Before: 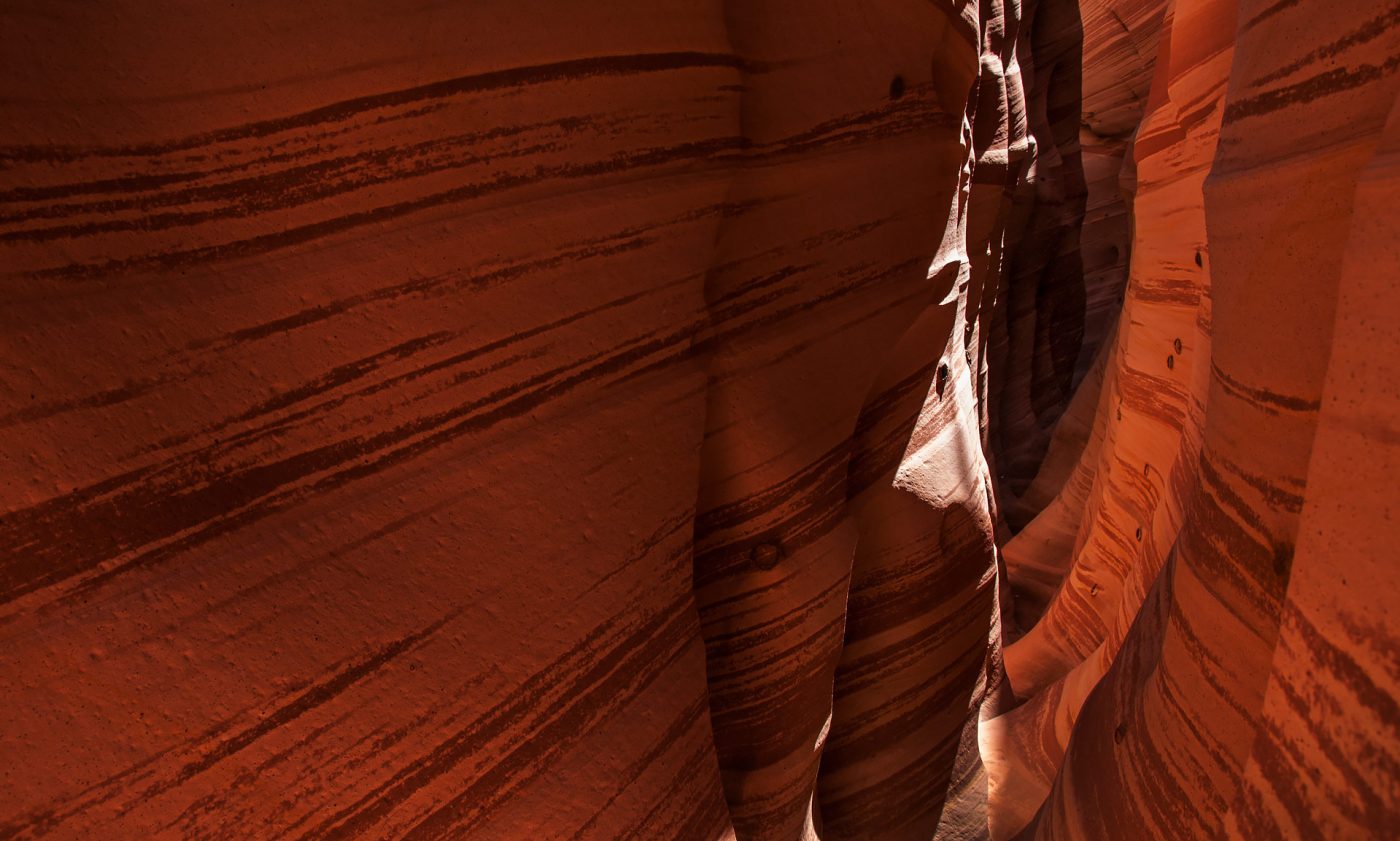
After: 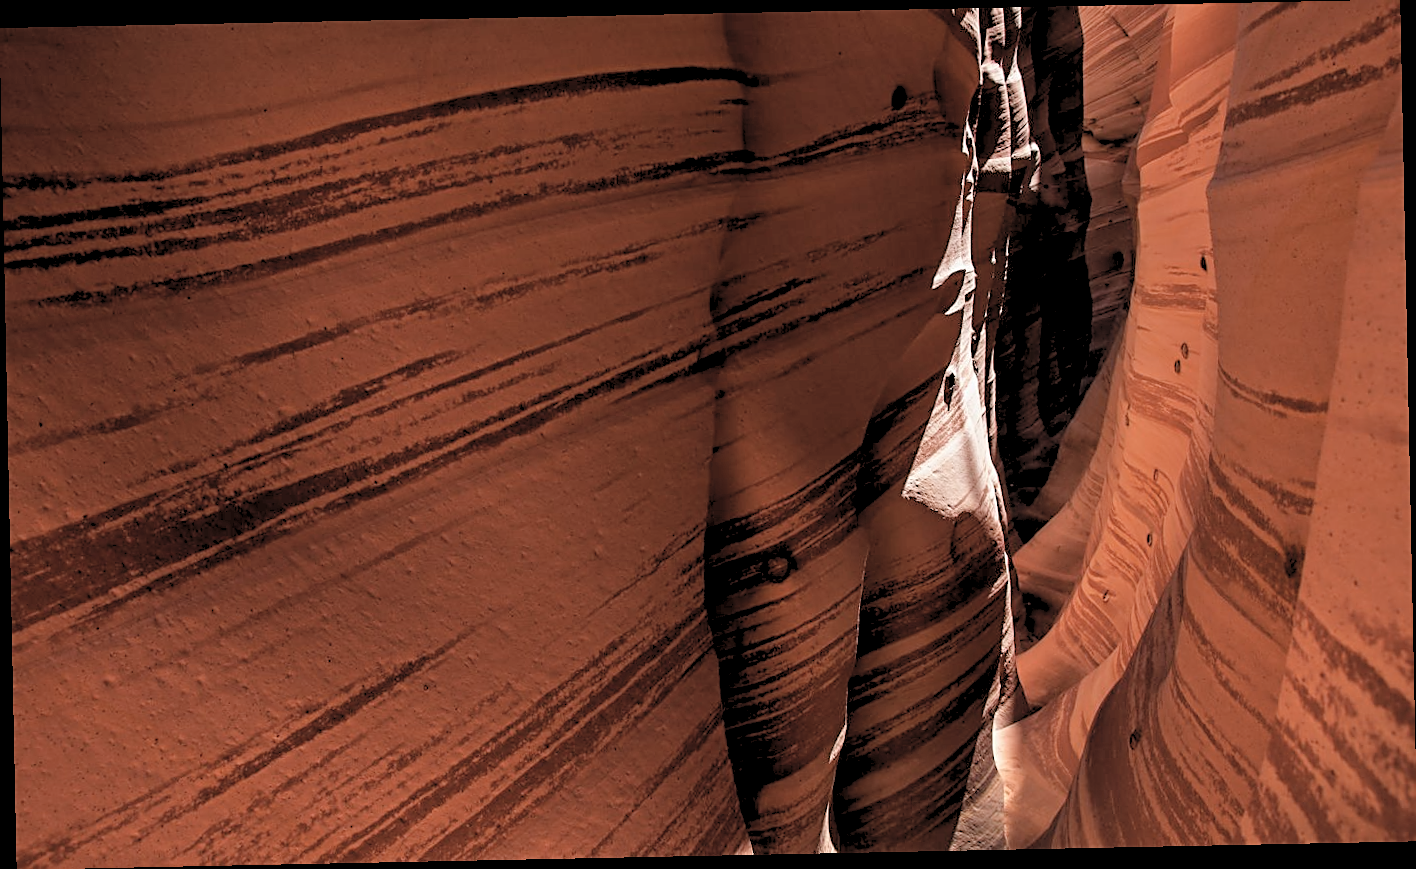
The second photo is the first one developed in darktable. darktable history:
levels: levels [0.093, 0.434, 0.988]
rotate and perspective: rotation -1.17°, automatic cropping off
contrast brightness saturation: contrast -0.05, saturation -0.41
sharpen: on, module defaults
